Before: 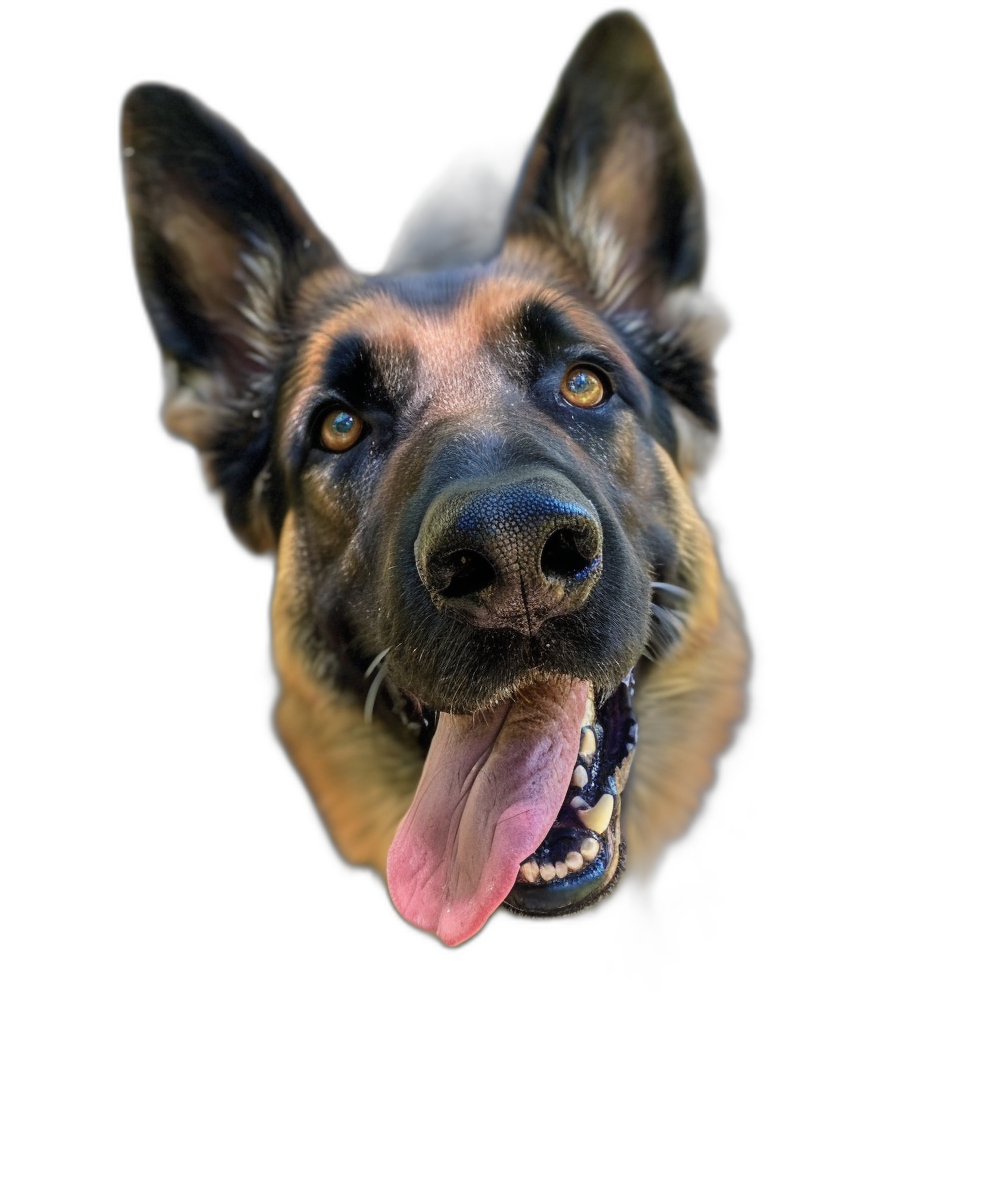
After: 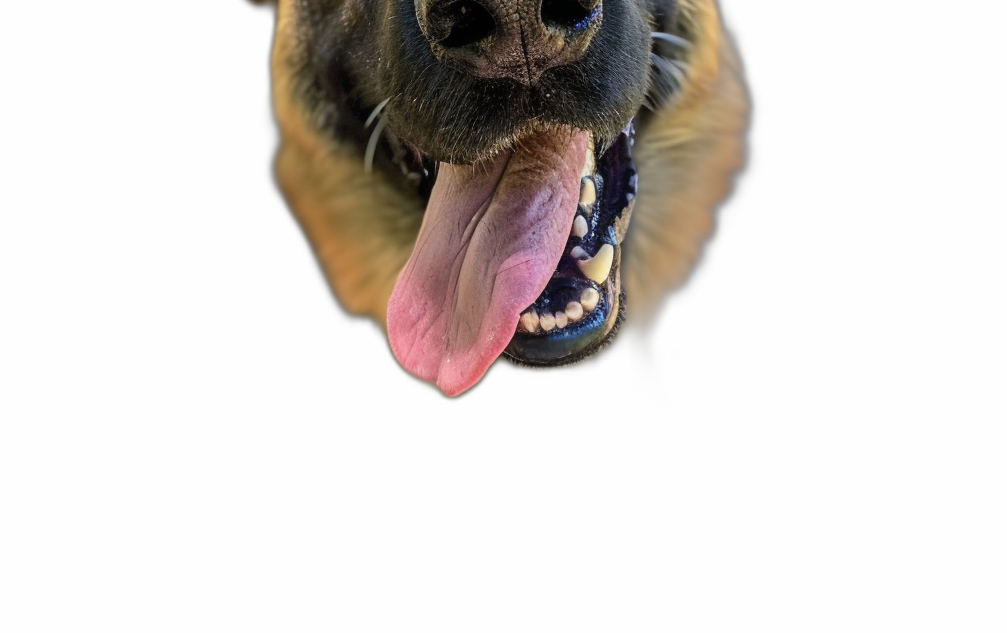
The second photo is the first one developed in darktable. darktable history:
base curve: curves: ch0 [(0, 0) (0.989, 0.992)], preserve colors none
crop and rotate: top 46.49%, right 0.01%
